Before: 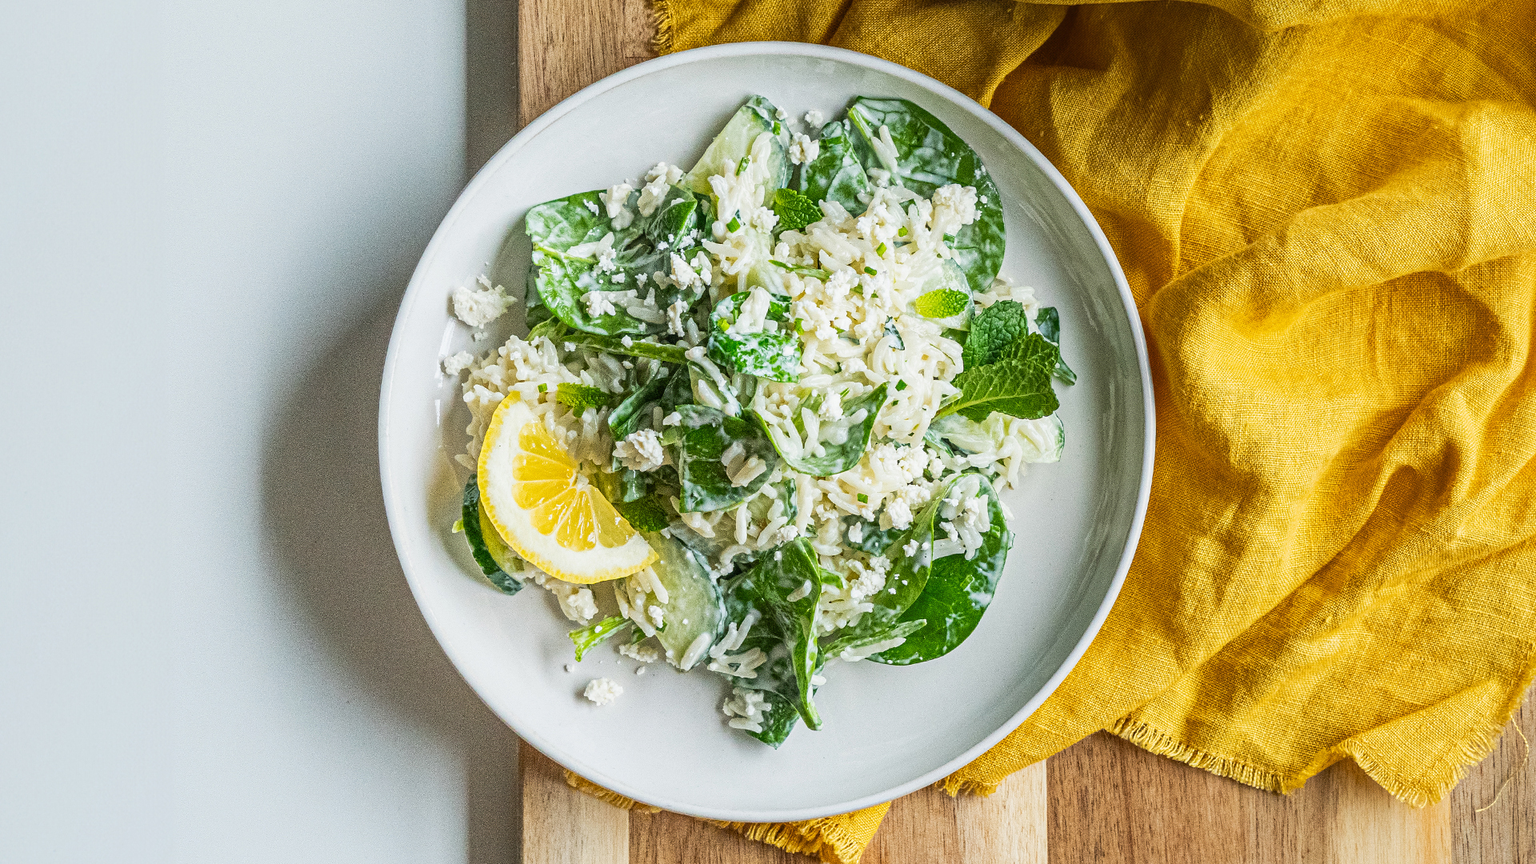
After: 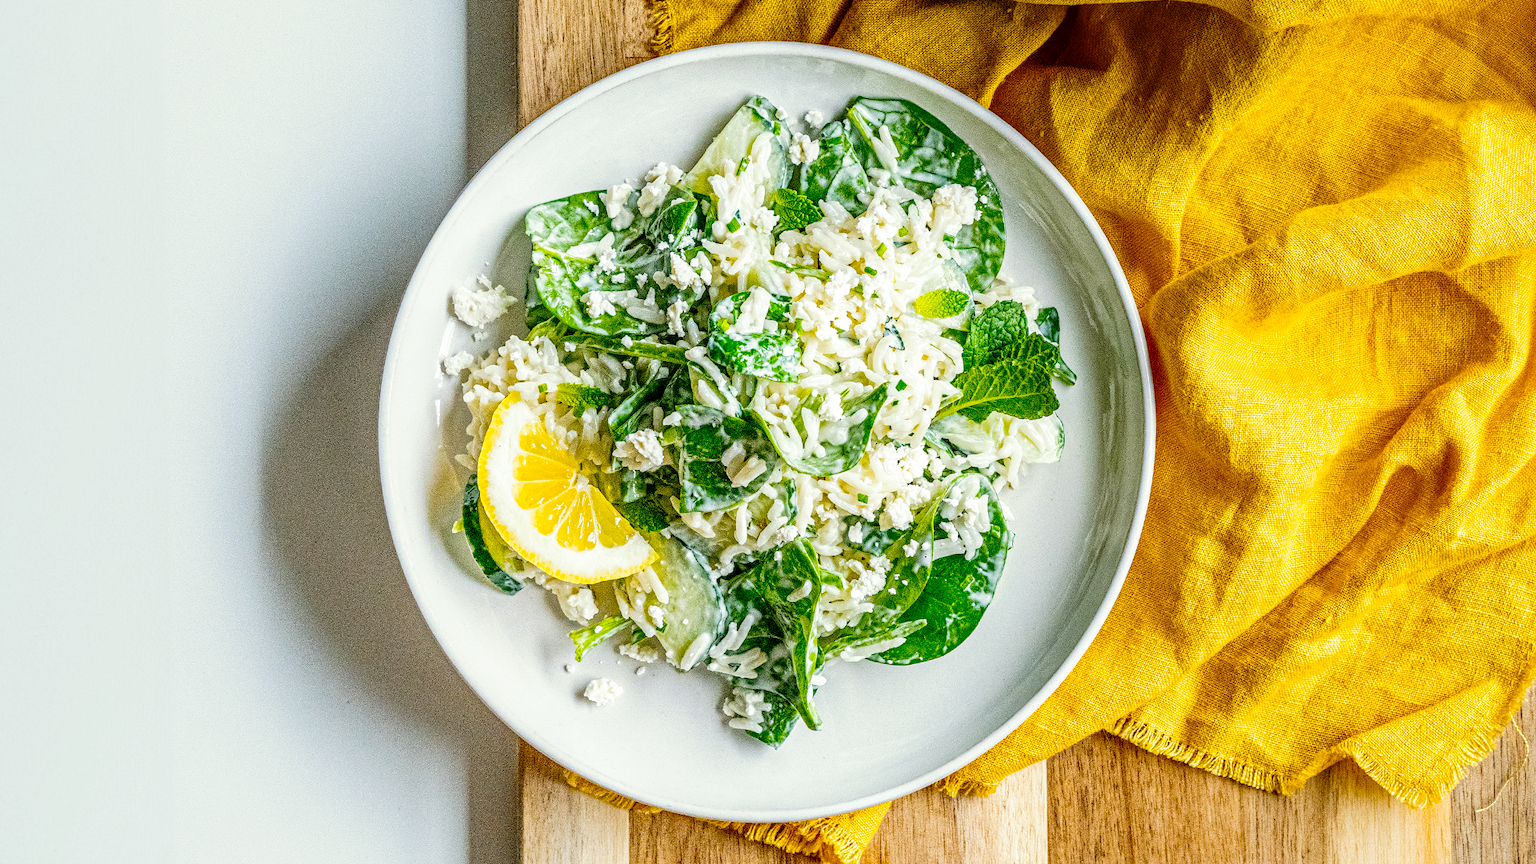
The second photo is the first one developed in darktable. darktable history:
tone curve: curves: ch0 [(0, 0) (0.003, 0.01) (0.011, 0.01) (0.025, 0.011) (0.044, 0.019) (0.069, 0.032) (0.1, 0.054) (0.136, 0.088) (0.177, 0.138) (0.224, 0.214) (0.277, 0.297) (0.335, 0.391) (0.399, 0.469) (0.468, 0.551) (0.543, 0.622) (0.623, 0.699) (0.709, 0.775) (0.801, 0.85) (0.898, 0.929) (1, 1)], preserve colors none
split-toning: shadows › saturation 0.61, highlights › saturation 0.58, balance -28.74, compress 87.36%
color balance: output saturation 120%
local contrast: detail 130%
